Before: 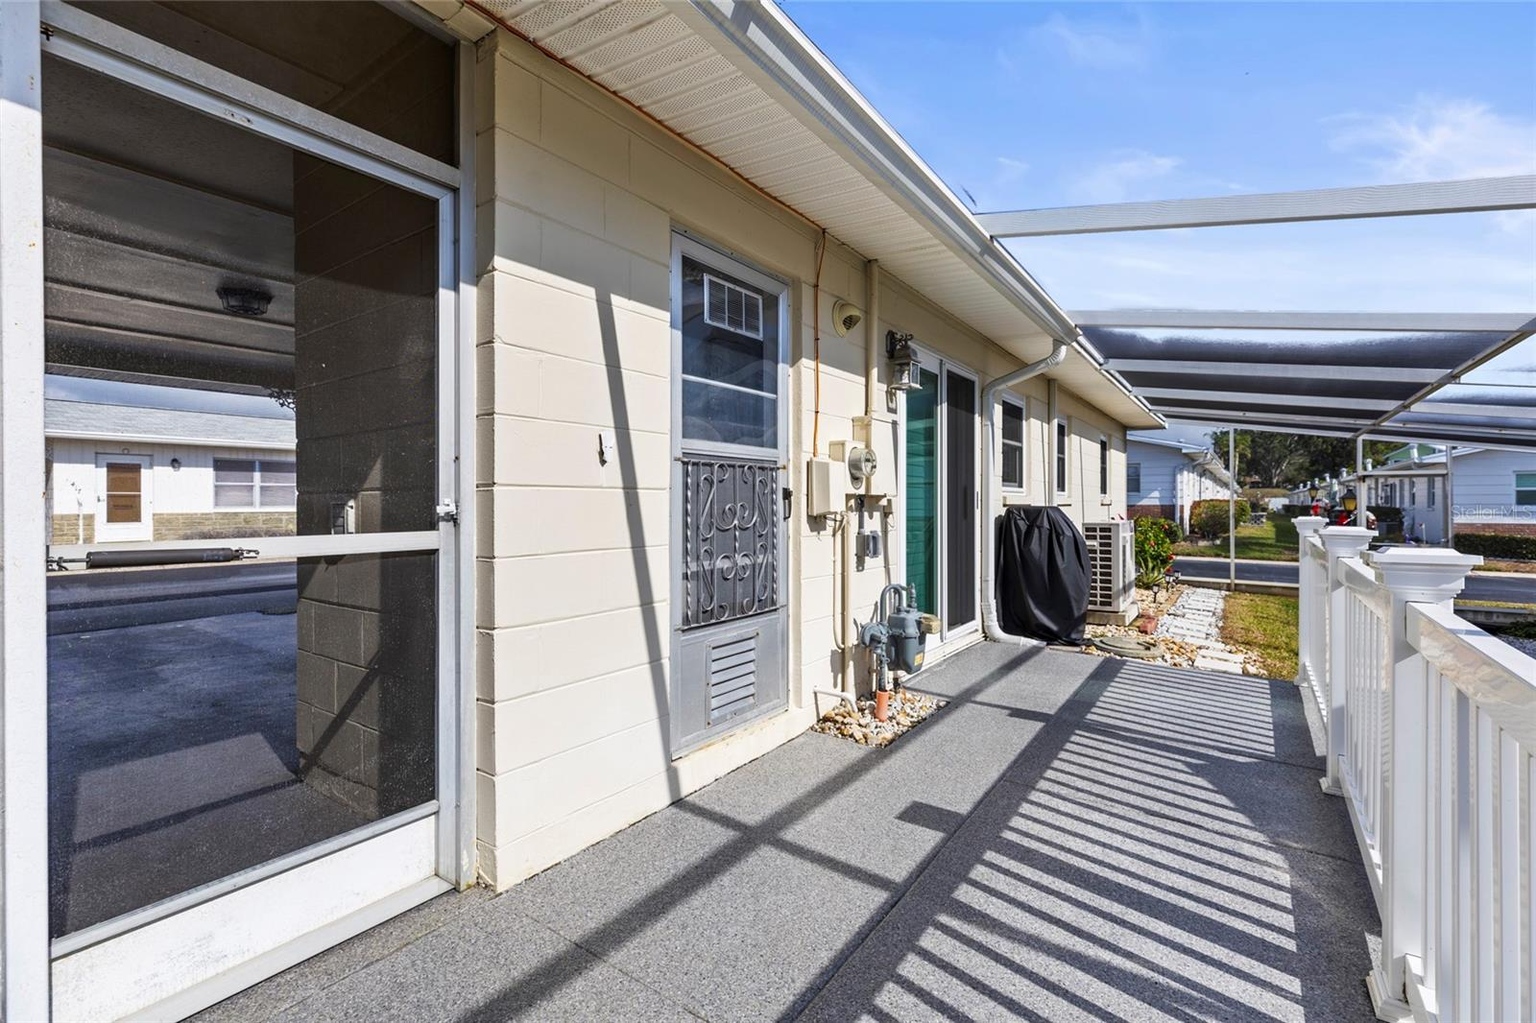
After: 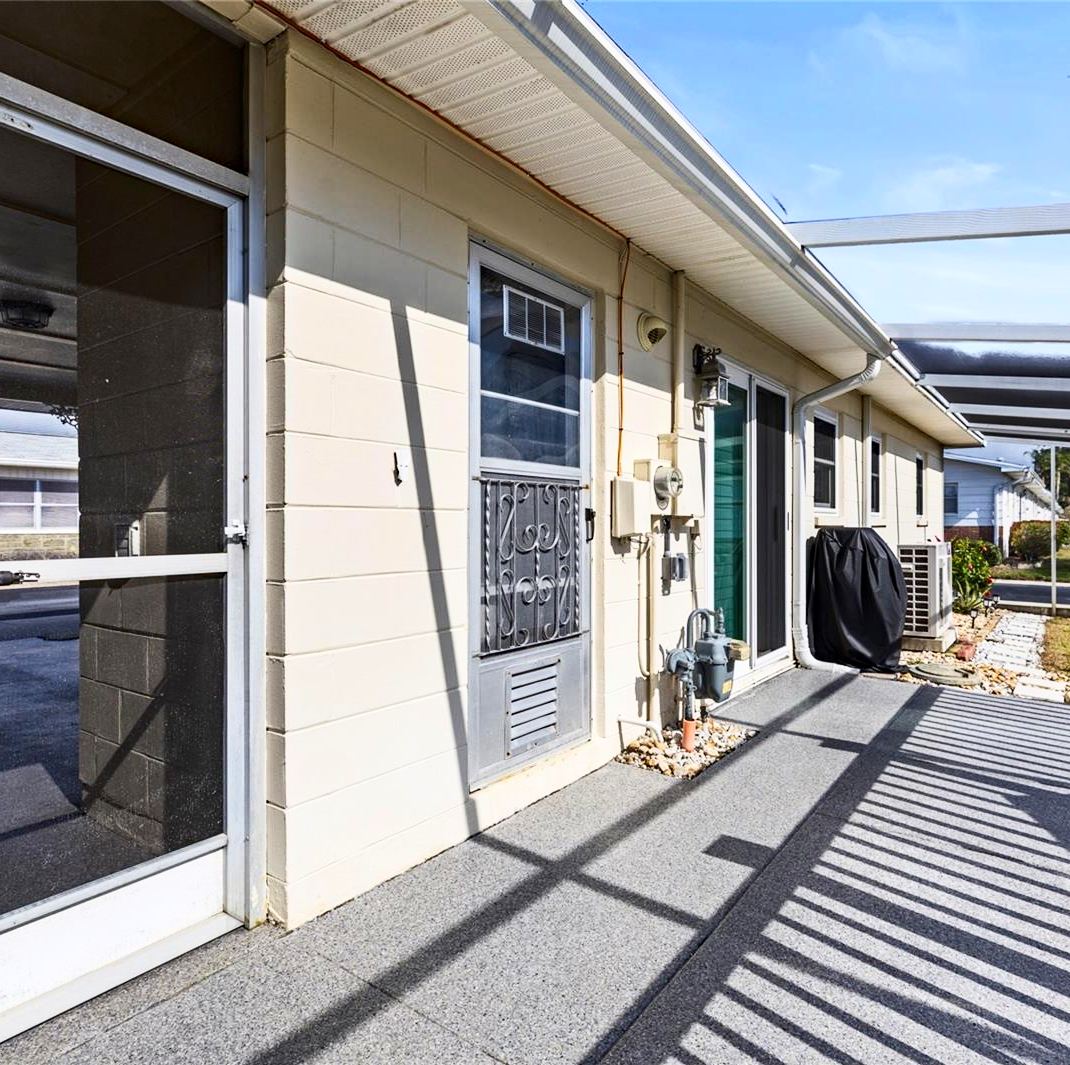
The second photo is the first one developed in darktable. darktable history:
crop and rotate: left 14.424%, right 18.683%
haze removal: compatibility mode true, adaptive false
contrast brightness saturation: contrast 0.242, brightness 0.088
